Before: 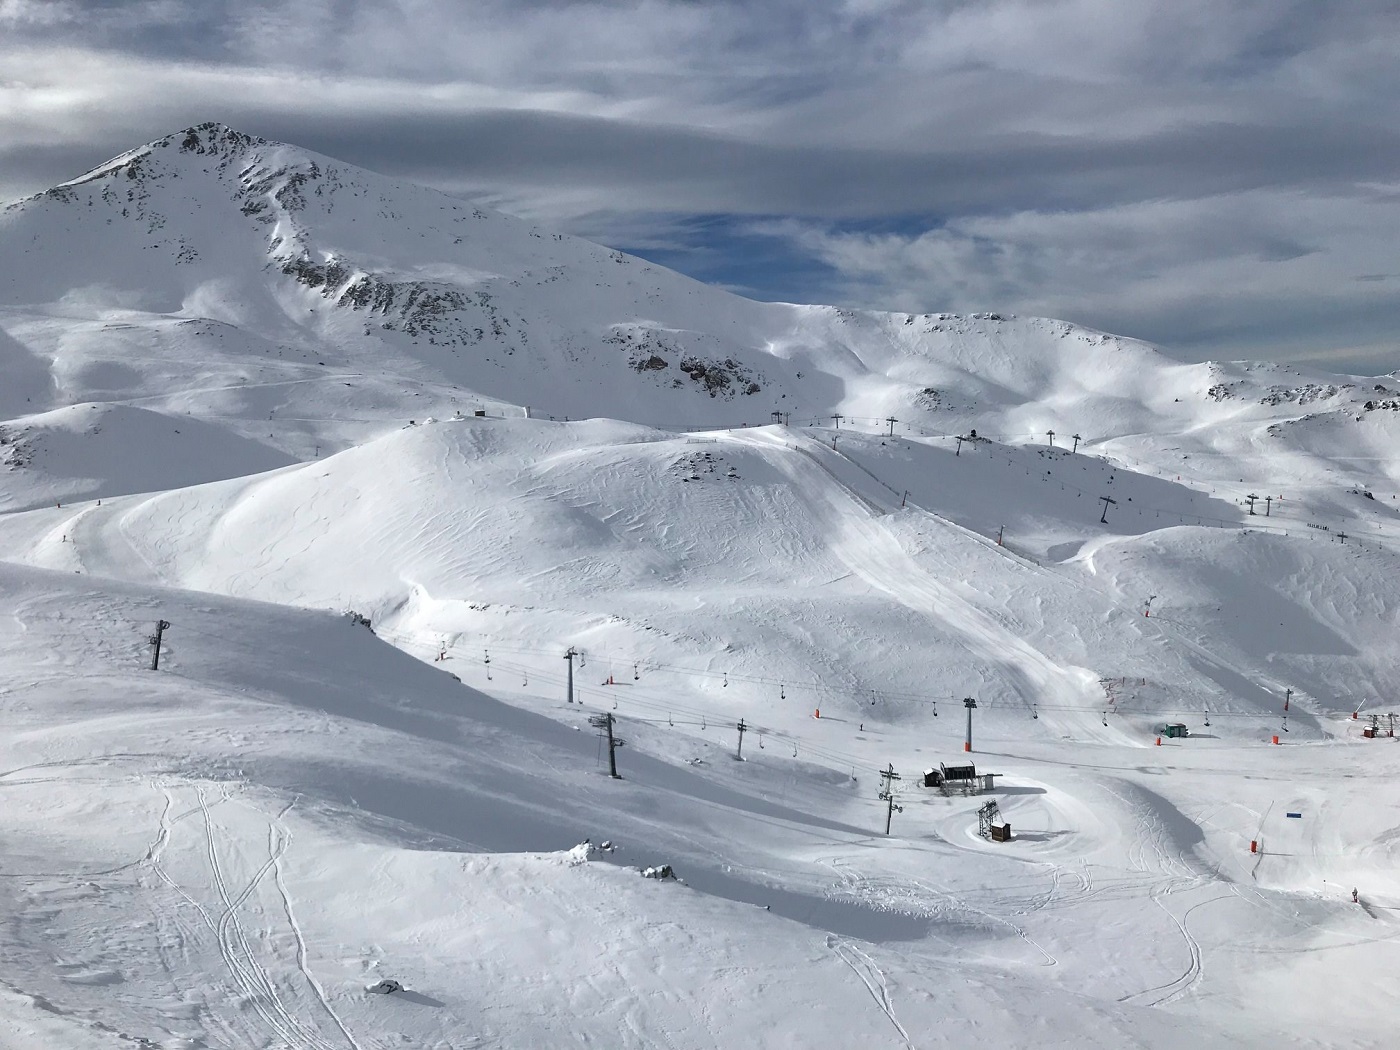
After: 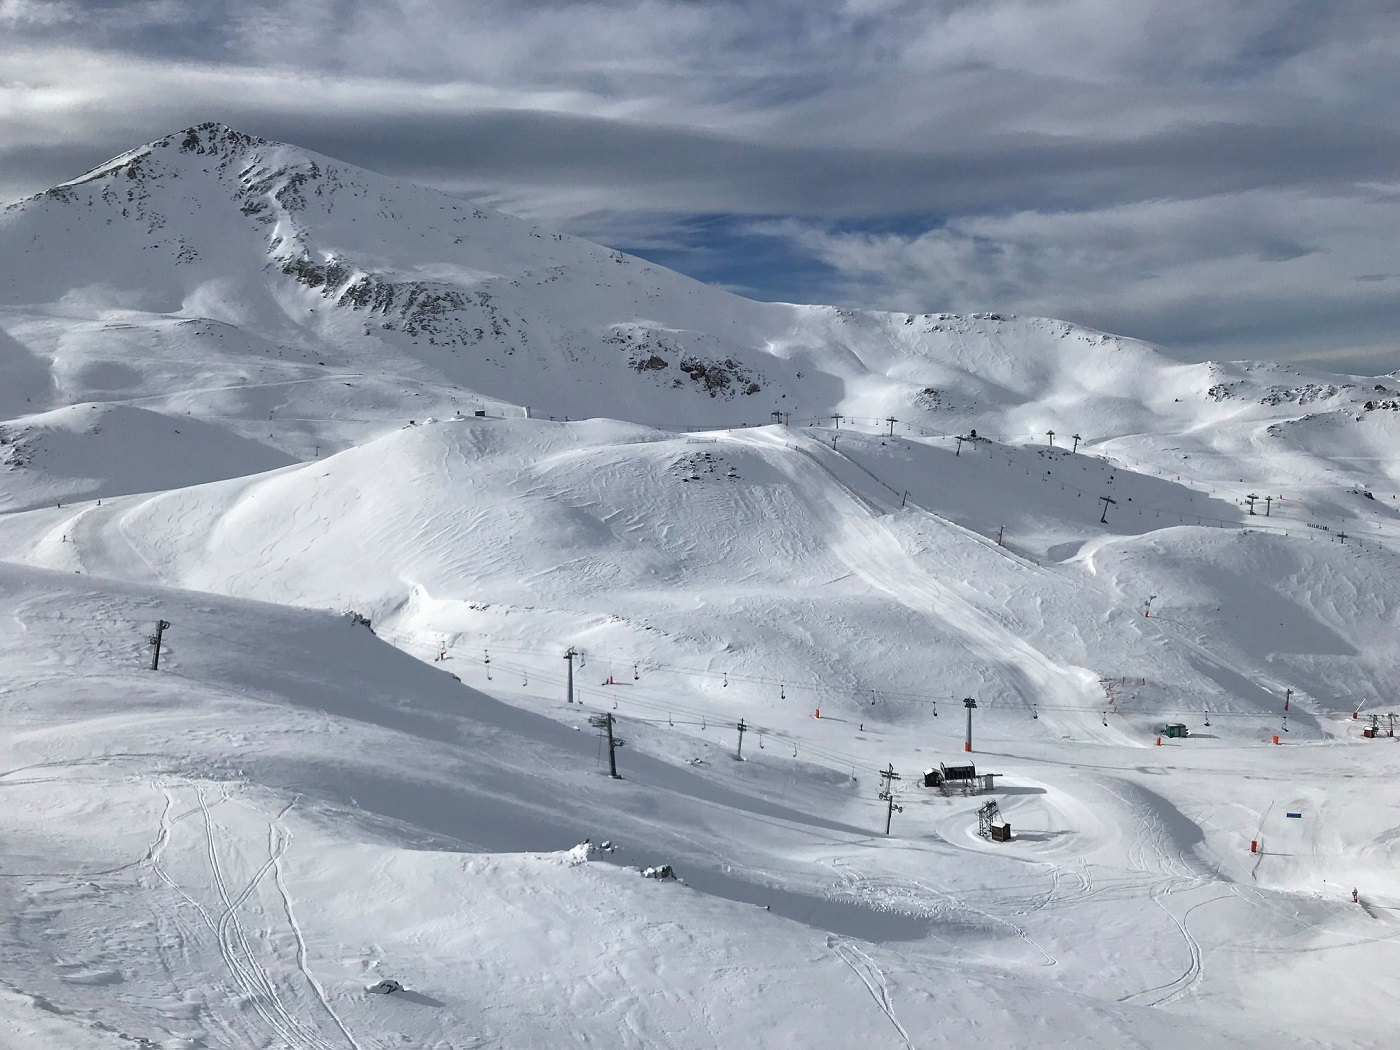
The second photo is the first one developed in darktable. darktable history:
local contrast: mode bilateral grid, contrast 10, coarseness 24, detail 115%, midtone range 0.2
exposure: exposure -0.051 EV, compensate exposure bias true, compensate highlight preservation false
